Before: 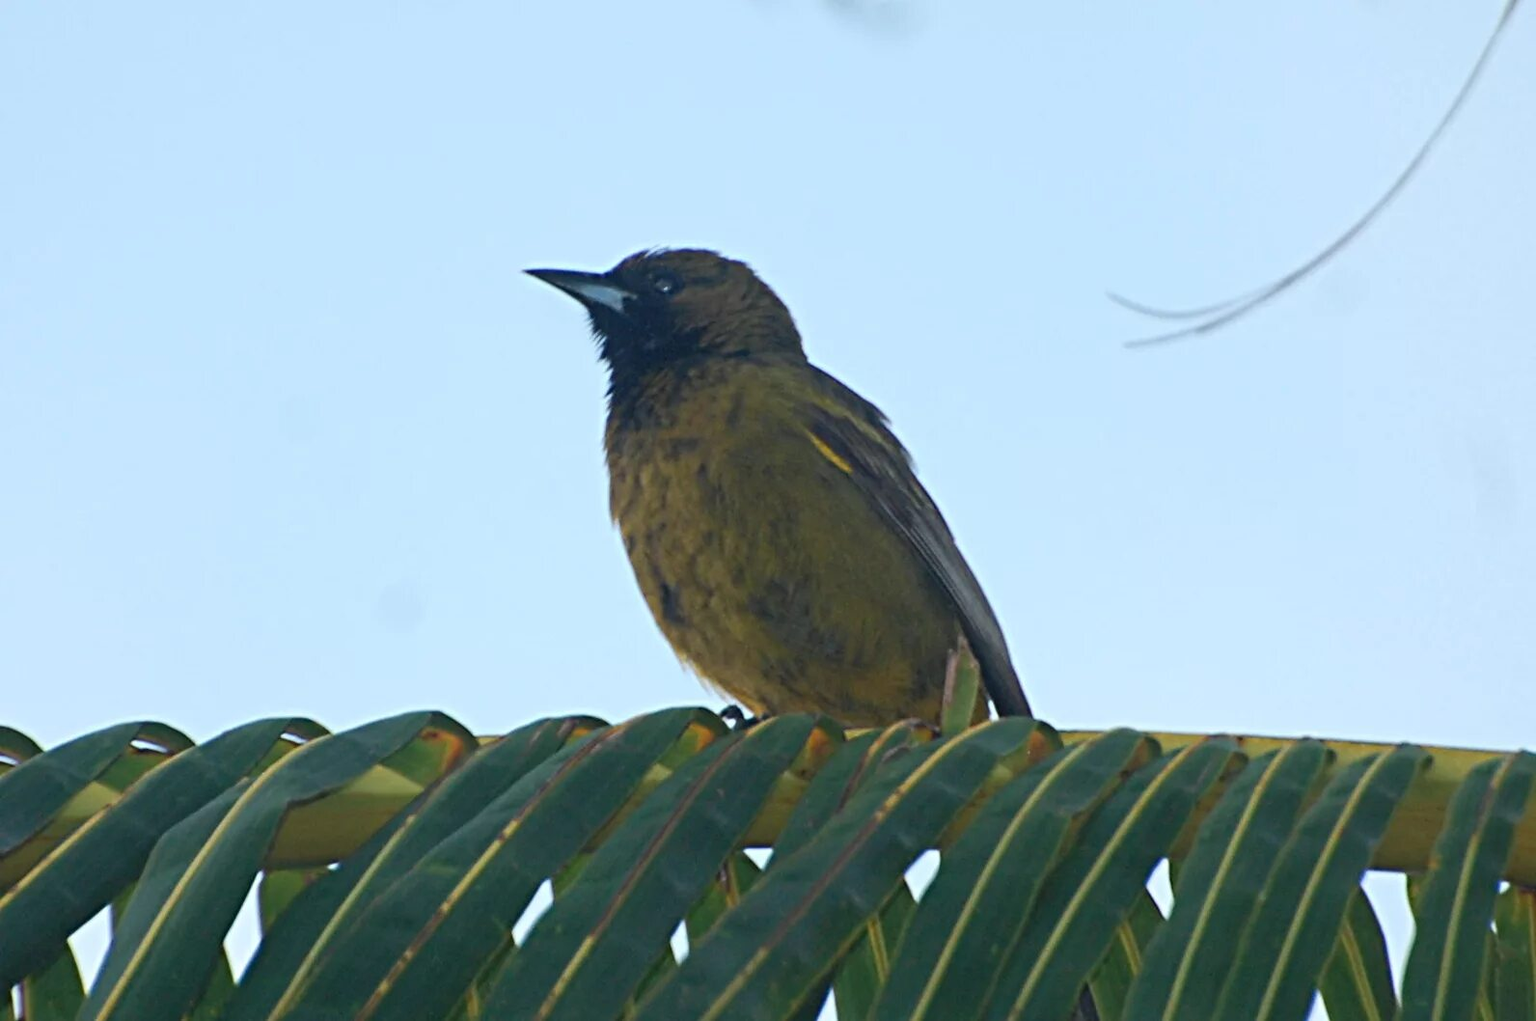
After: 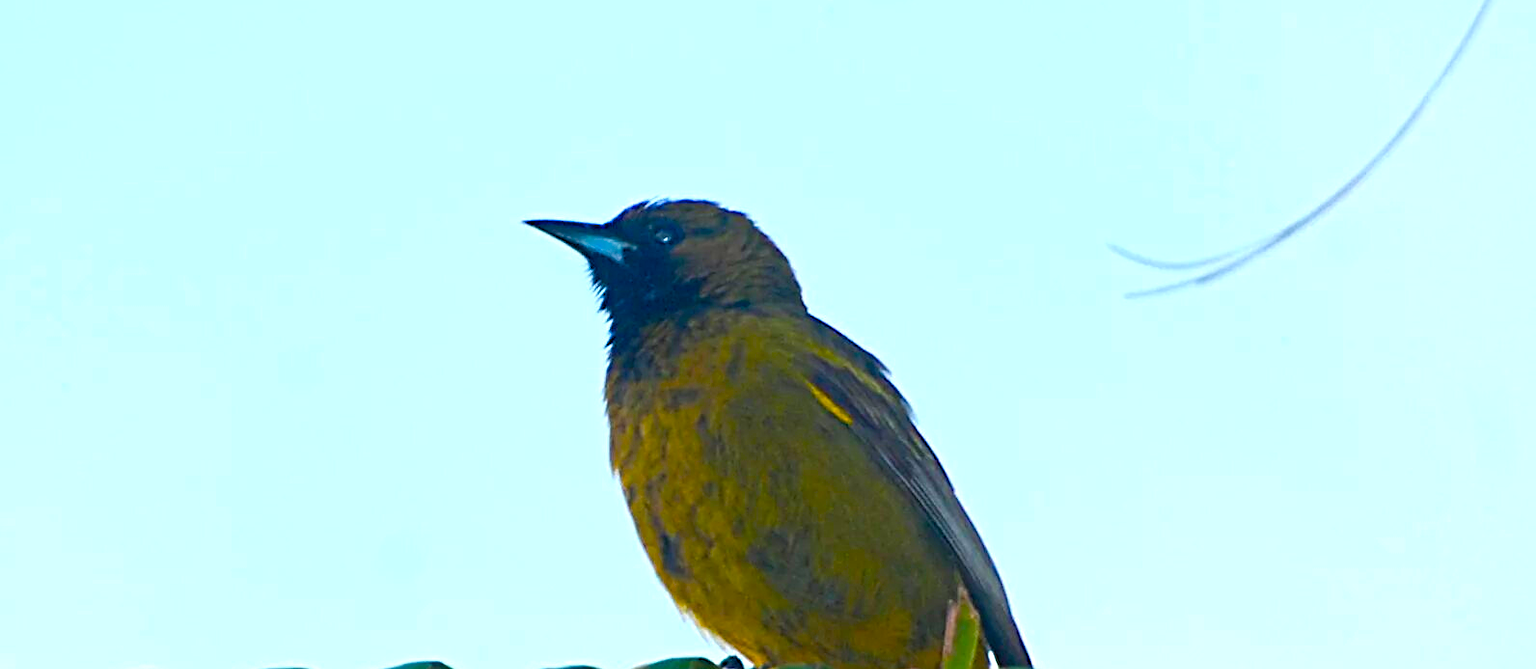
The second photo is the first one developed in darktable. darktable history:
crop and rotate: top 4.848%, bottom 29.503%
sharpen: on, module defaults
color balance rgb: linear chroma grading › shadows 10%, linear chroma grading › highlights 10%, linear chroma grading › global chroma 15%, linear chroma grading › mid-tones 15%, perceptual saturation grading › global saturation 40%, perceptual saturation grading › highlights -25%, perceptual saturation grading › mid-tones 35%, perceptual saturation grading › shadows 35%, perceptual brilliance grading › global brilliance 11.29%, global vibrance 11.29%
exposure: compensate highlight preservation false
